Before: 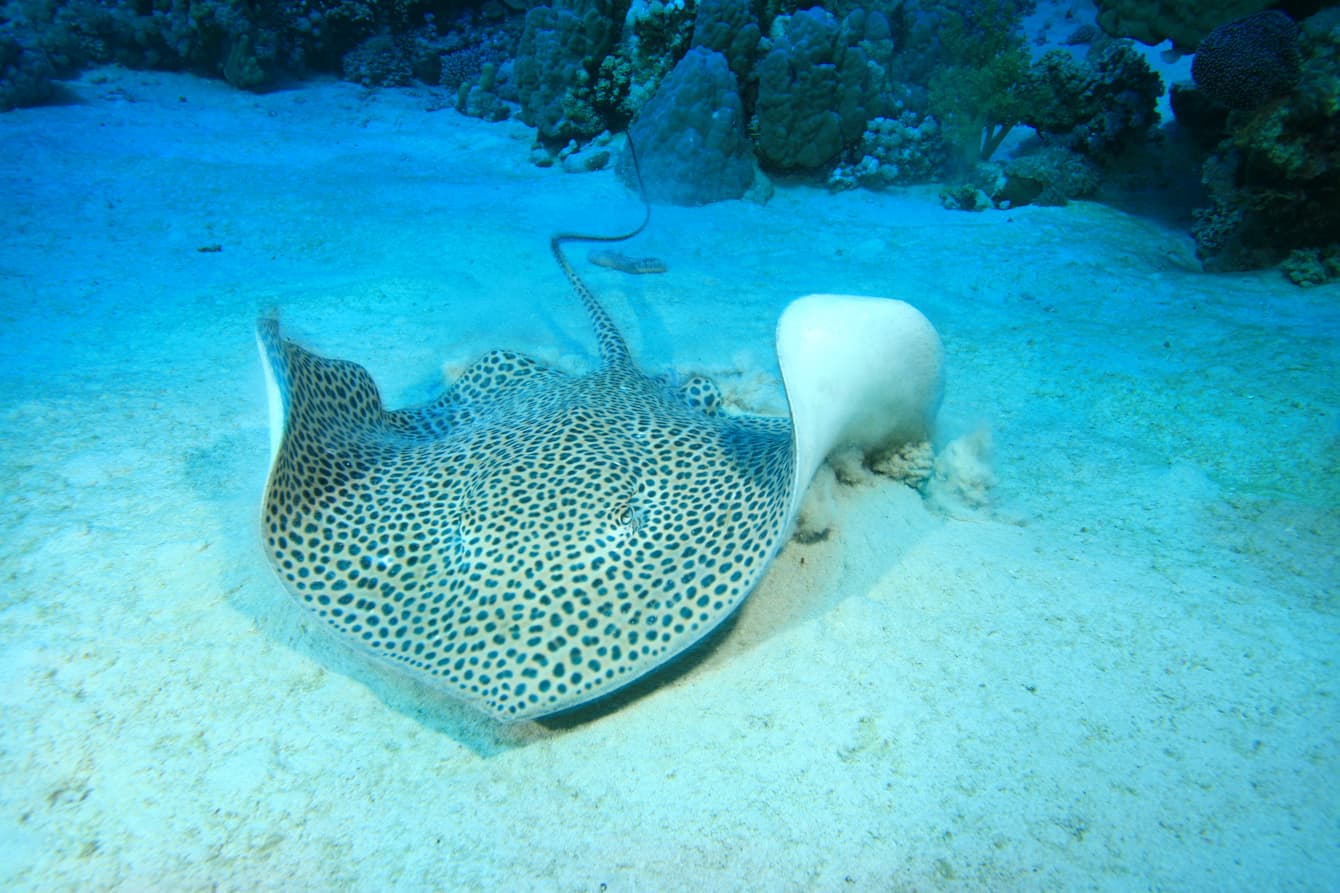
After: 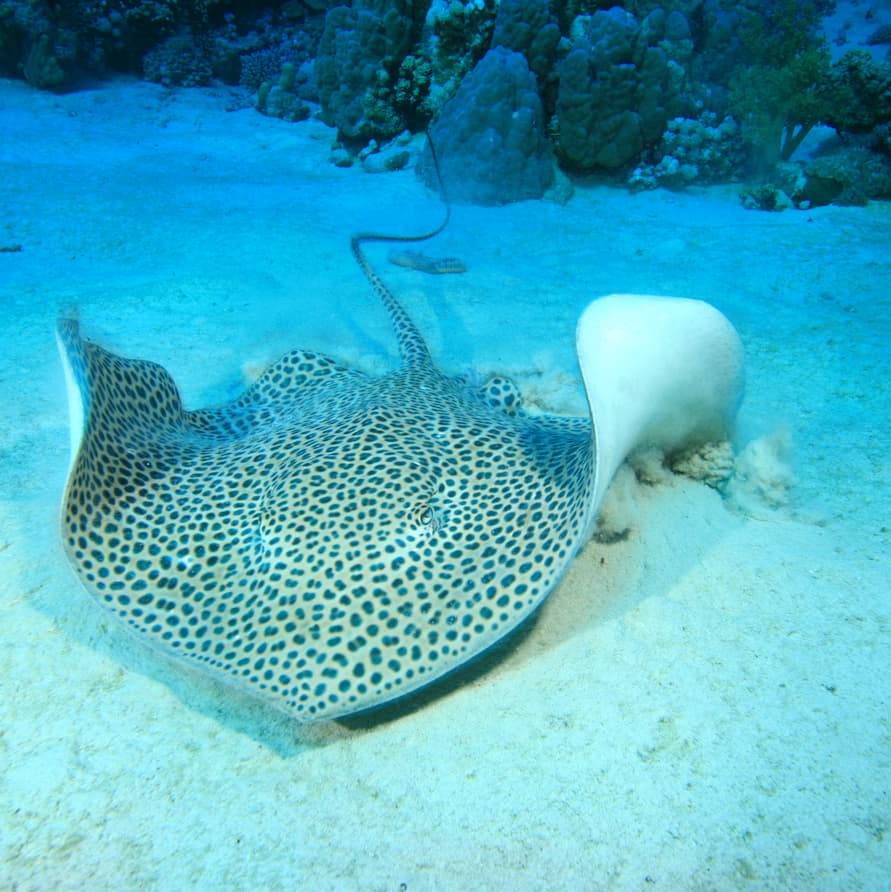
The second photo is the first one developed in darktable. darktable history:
crop and rotate: left 14.957%, right 18.518%
